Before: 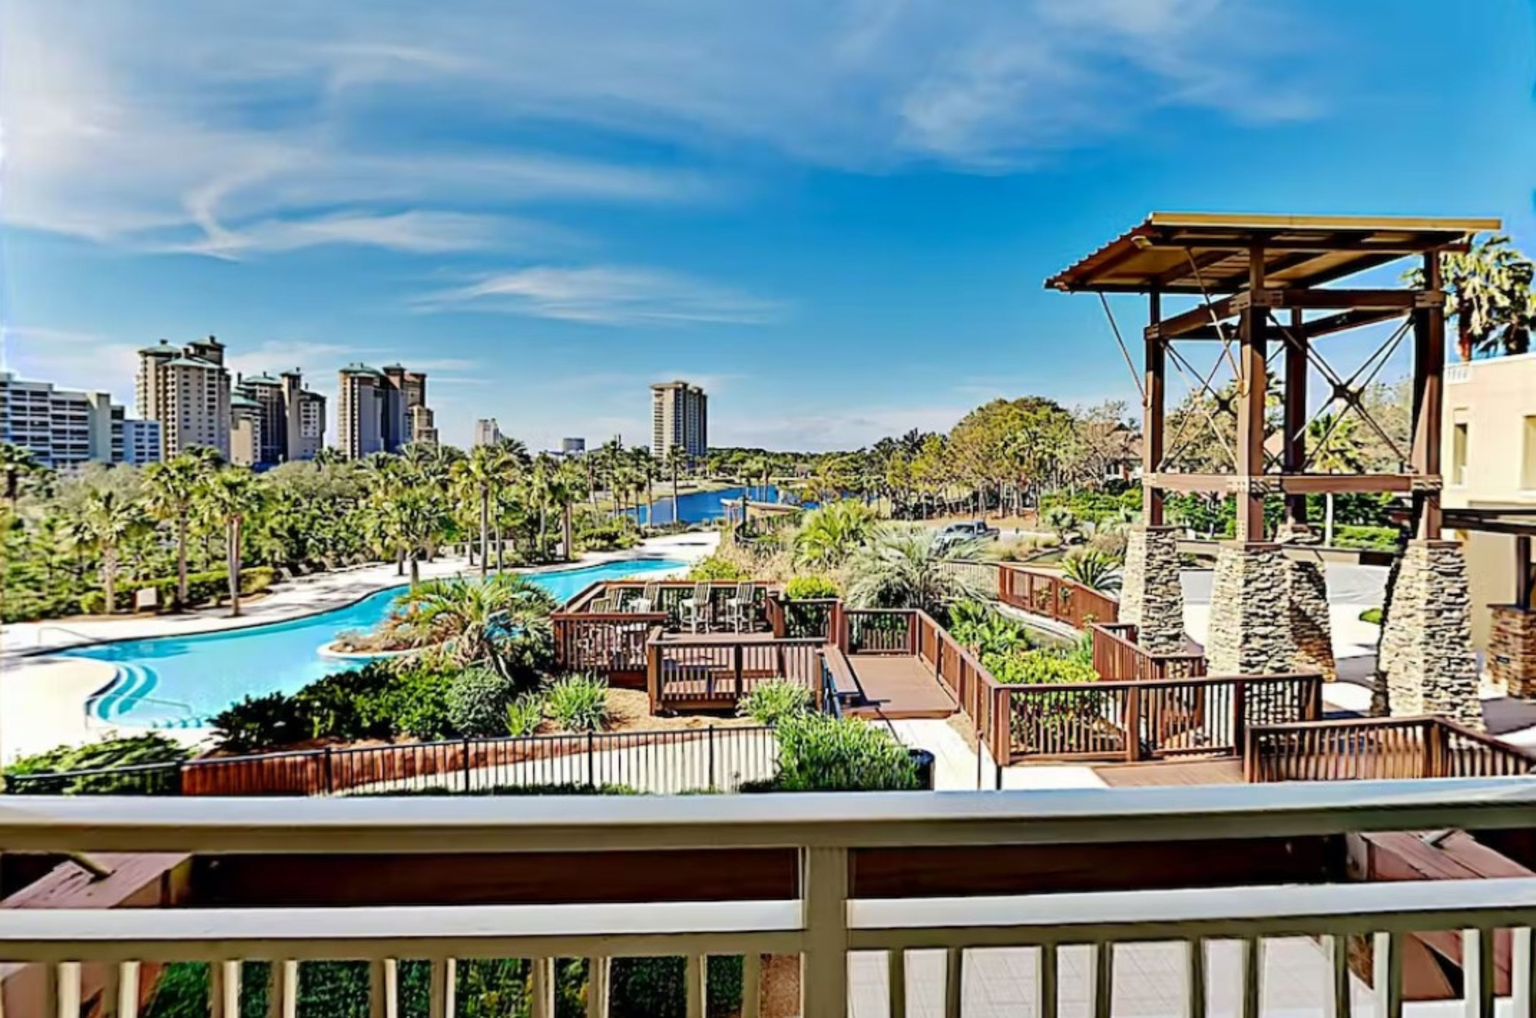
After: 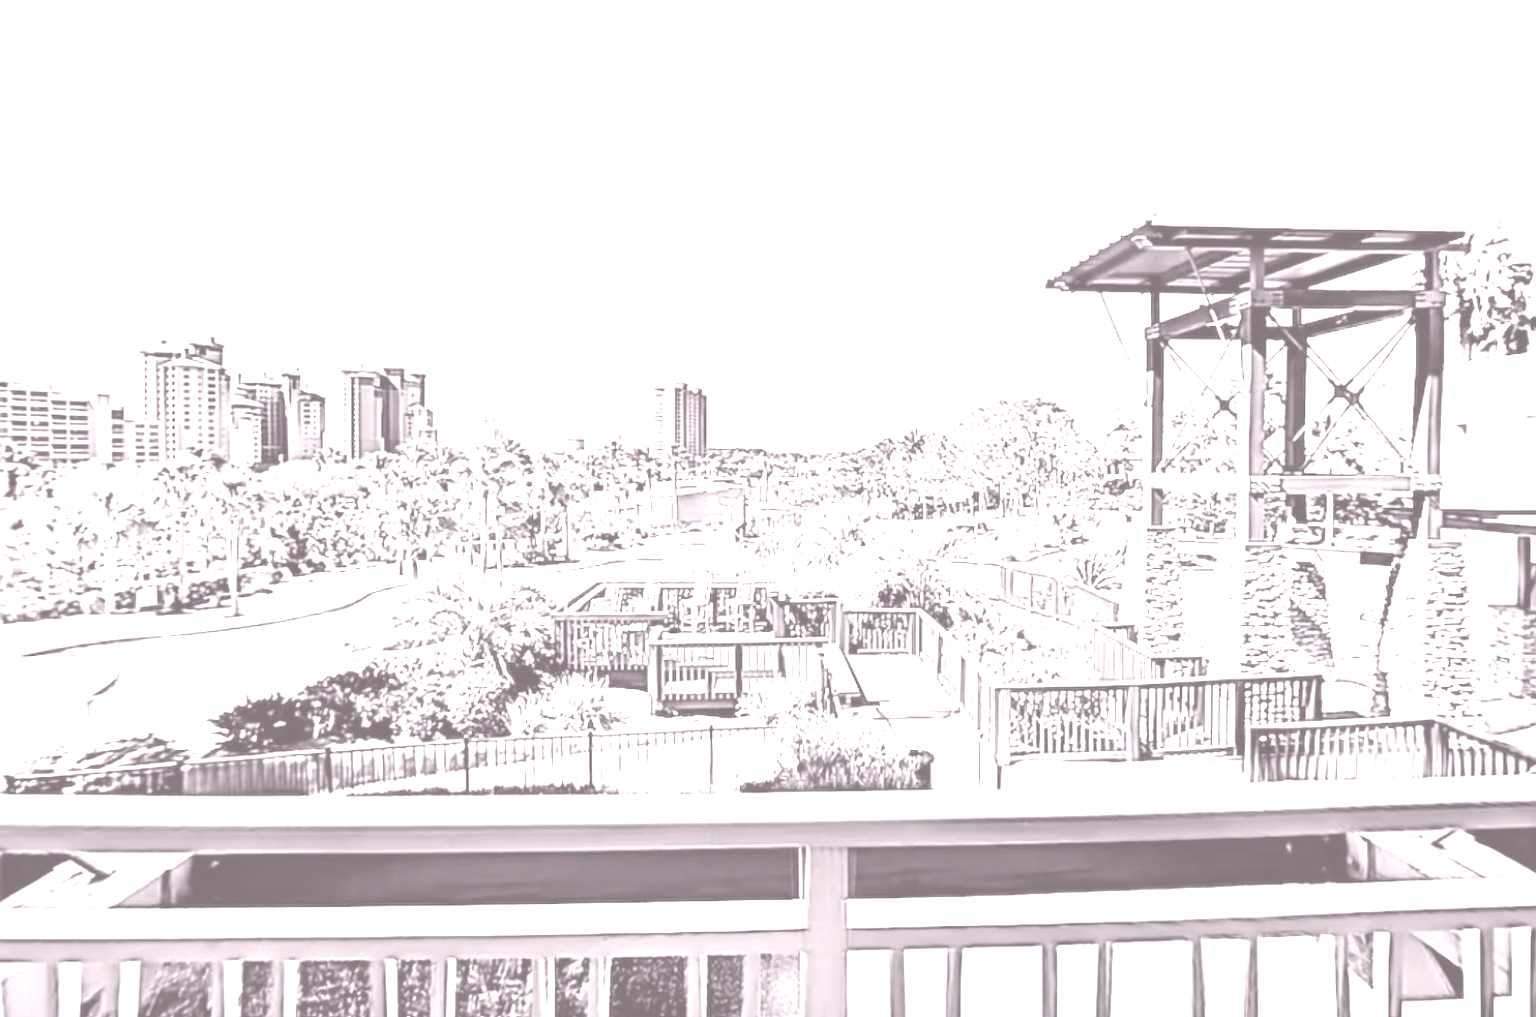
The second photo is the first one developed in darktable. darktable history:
white balance: red 0.974, blue 1.044
exposure: black level correction 0, exposure 0.9 EV, compensate highlight preservation false
colorize: hue 25.2°, saturation 83%, source mix 82%, lightness 79%, version 1
contrast brightness saturation: contrast 0.06, brightness -0.01, saturation -0.23
